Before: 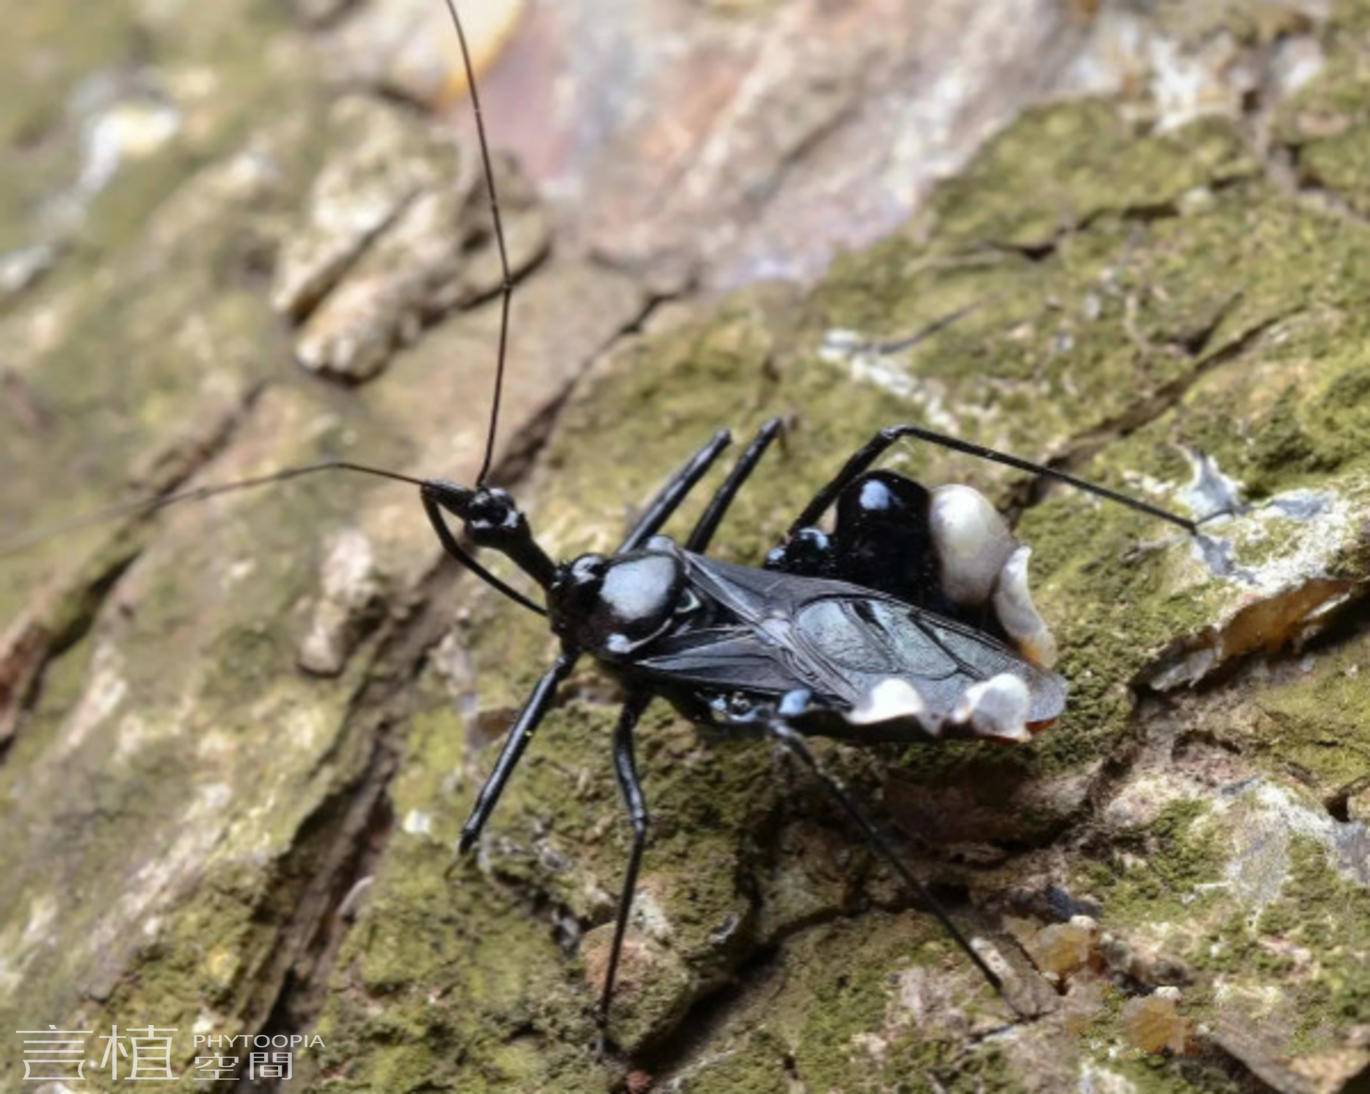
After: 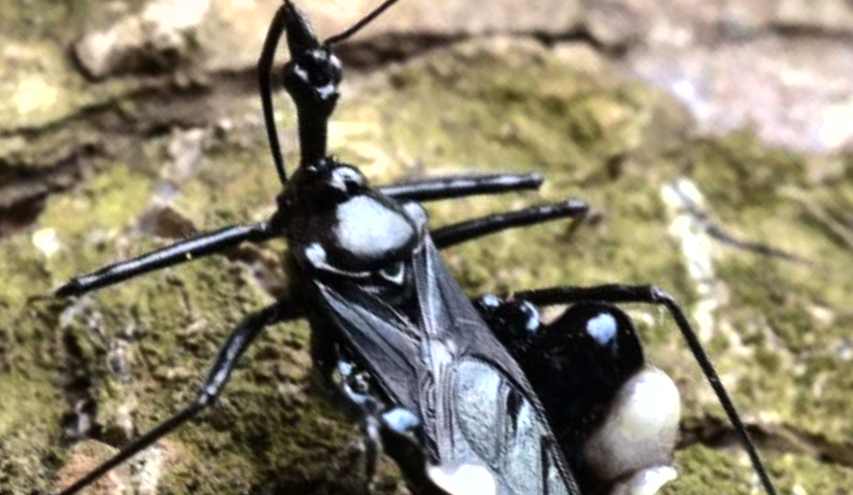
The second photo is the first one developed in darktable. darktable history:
crop and rotate: angle -44.38°, top 16.343%, right 0.85%, bottom 11.665%
shadows and highlights: soften with gaussian
tone equalizer: -8 EV -0.762 EV, -7 EV -0.676 EV, -6 EV -0.583 EV, -5 EV -0.381 EV, -3 EV 0.393 EV, -2 EV 0.6 EV, -1 EV 0.698 EV, +0 EV 0.74 EV, edges refinement/feathering 500, mask exposure compensation -1.57 EV, preserve details no
local contrast: mode bilateral grid, contrast 16, coarseness 36, detail 104%, midtone range 0.2
